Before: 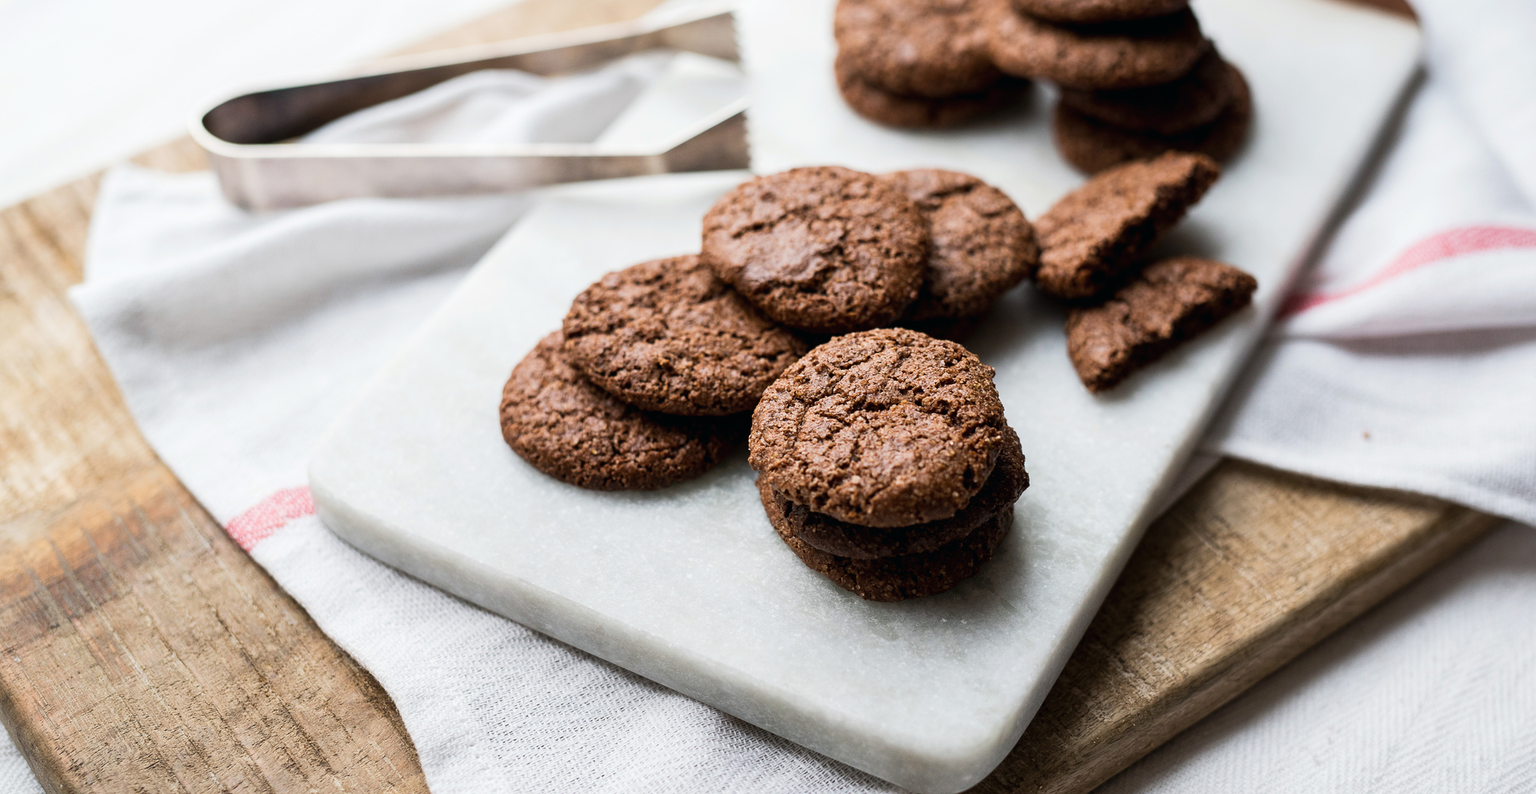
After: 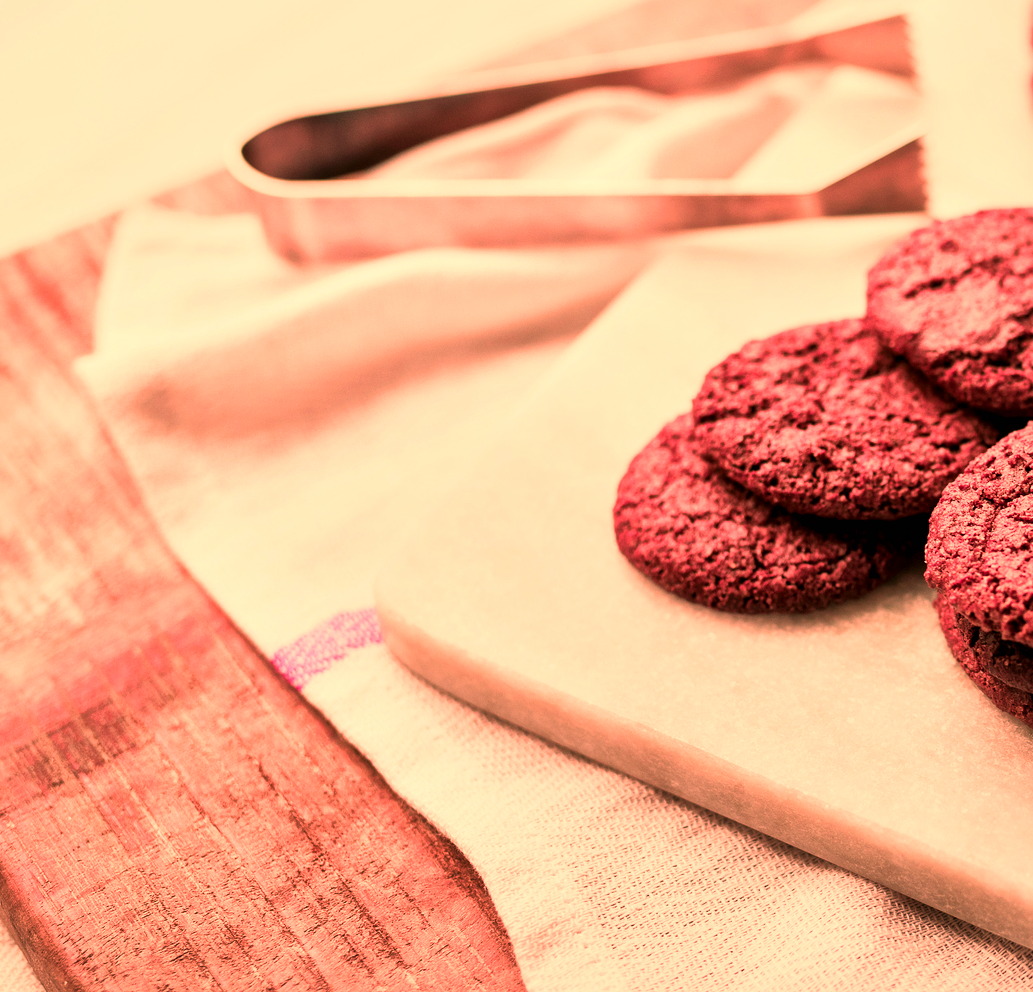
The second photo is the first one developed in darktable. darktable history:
white balance: red 1.467, blue 0.684
crop: left 0.587%, right 45.588%, bottom 0.086%
local contrast: mode bilateral grid, contrast 20, coarseness 50, detail 159%, midtone range 0.2
color zones: curves: ch1 [(0.29, 0.492) (0.373, 0.185) (0.509, 0.481)]; ch2 [(0.25, 0.462) (0.749, 0.457)], mix 40.67%
